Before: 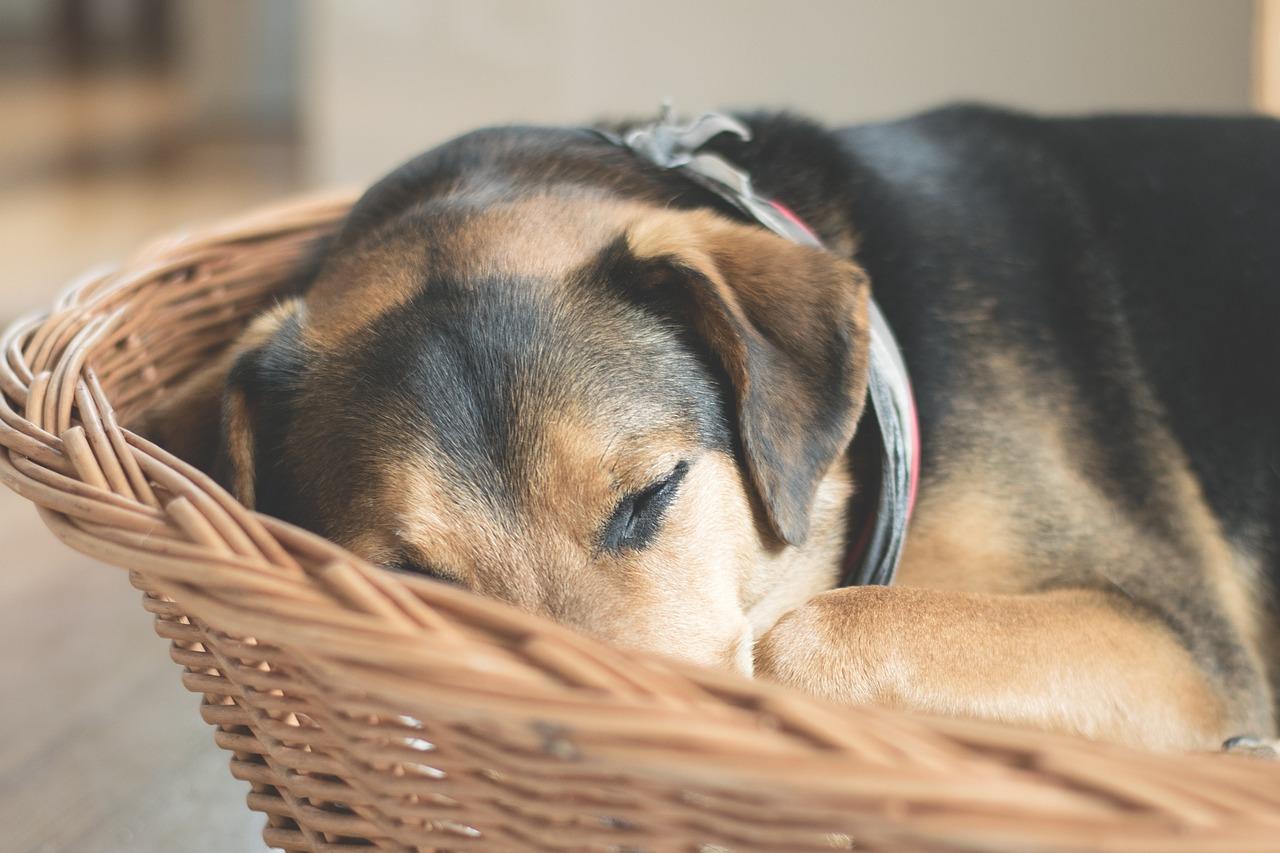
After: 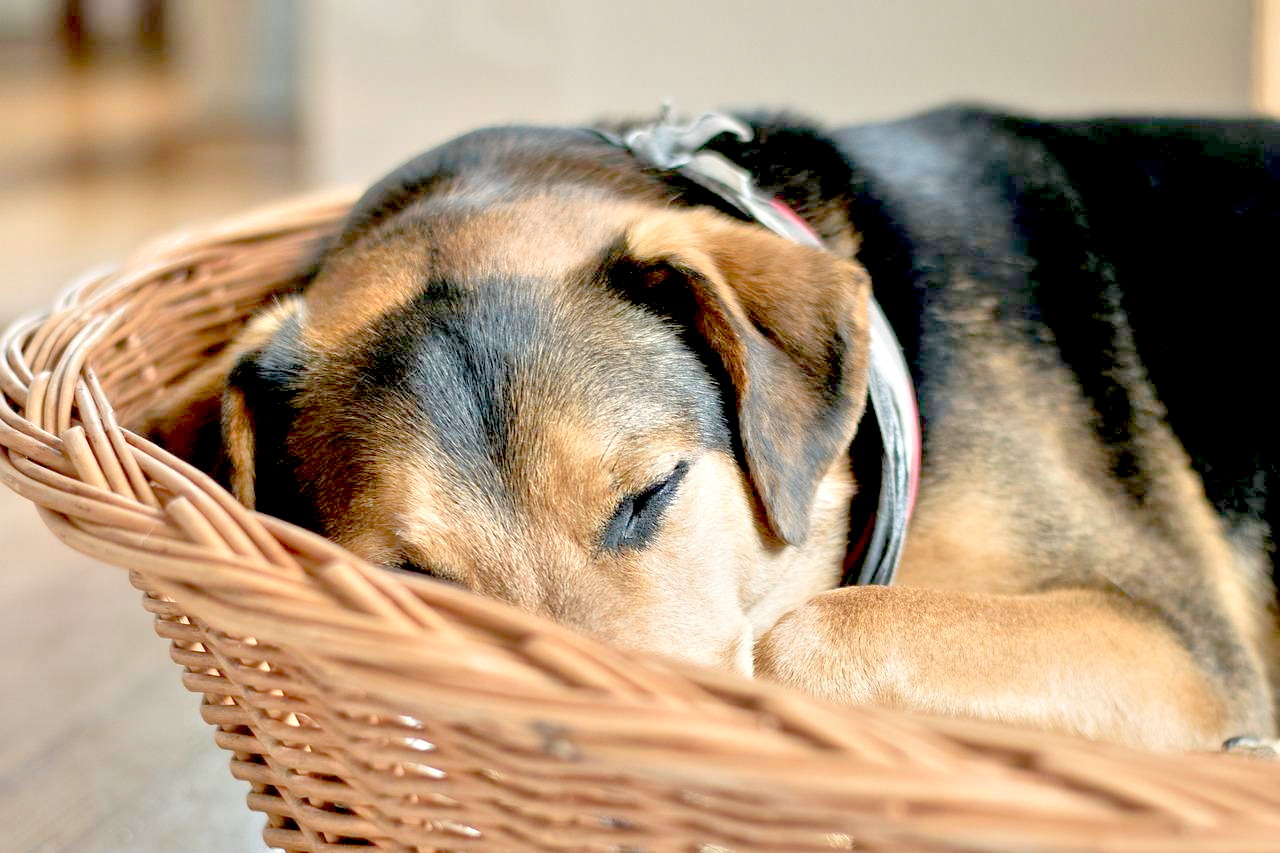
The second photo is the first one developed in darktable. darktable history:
tone equalizer: -8 EV 1.99 EV, -7 EV 1.99 EV, -6 EV 1.97 EV, -5 EV 1.99 EV, -4 EV 2 EV, -3 EV 1.5 EV, -2 EV 0.997 EV, -1 EV 0.522 EV, mask exposure compensation -0.488 EV
exposure: black level correction 0.044, exposure -0.228 EV, compensate highlight preservation false
